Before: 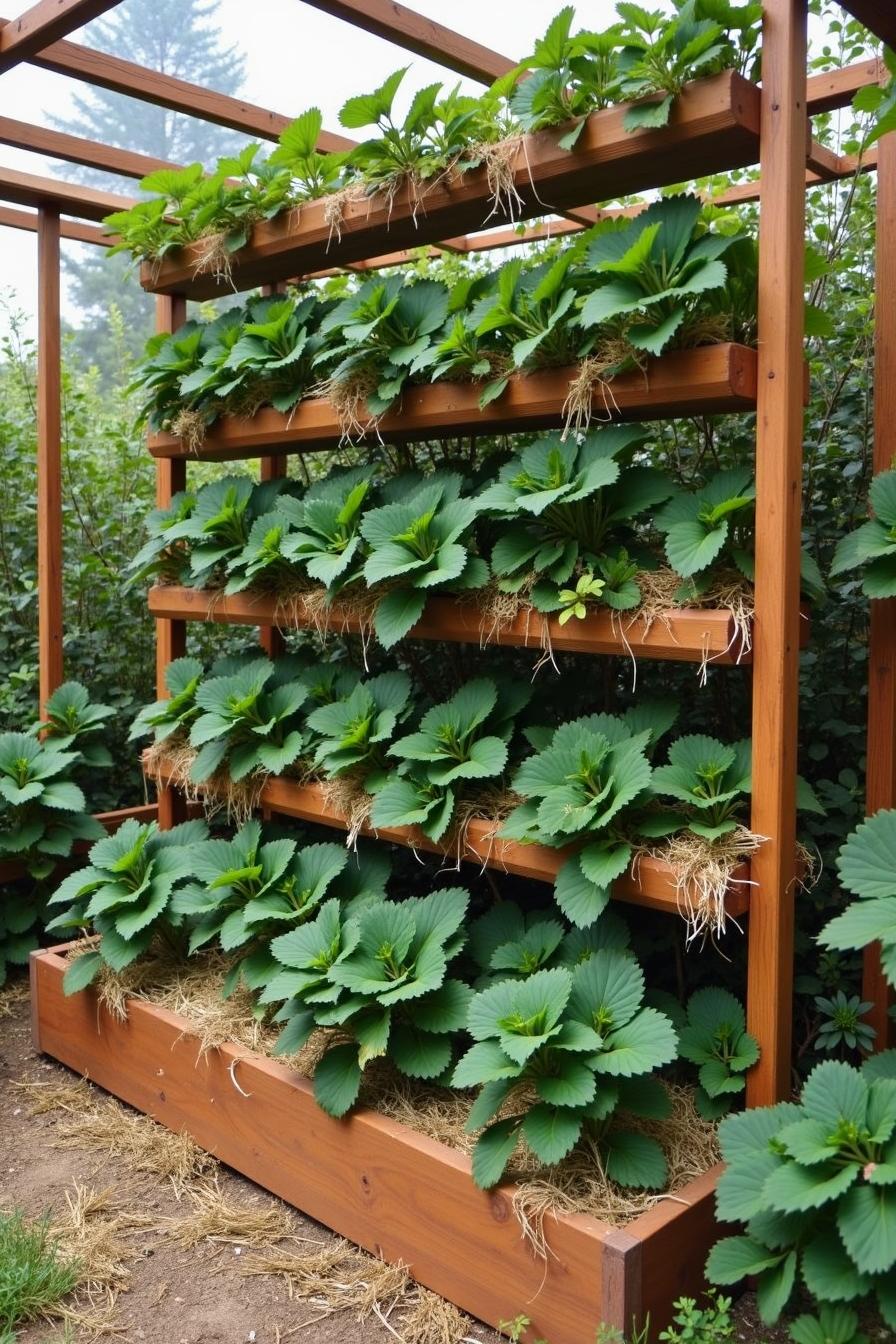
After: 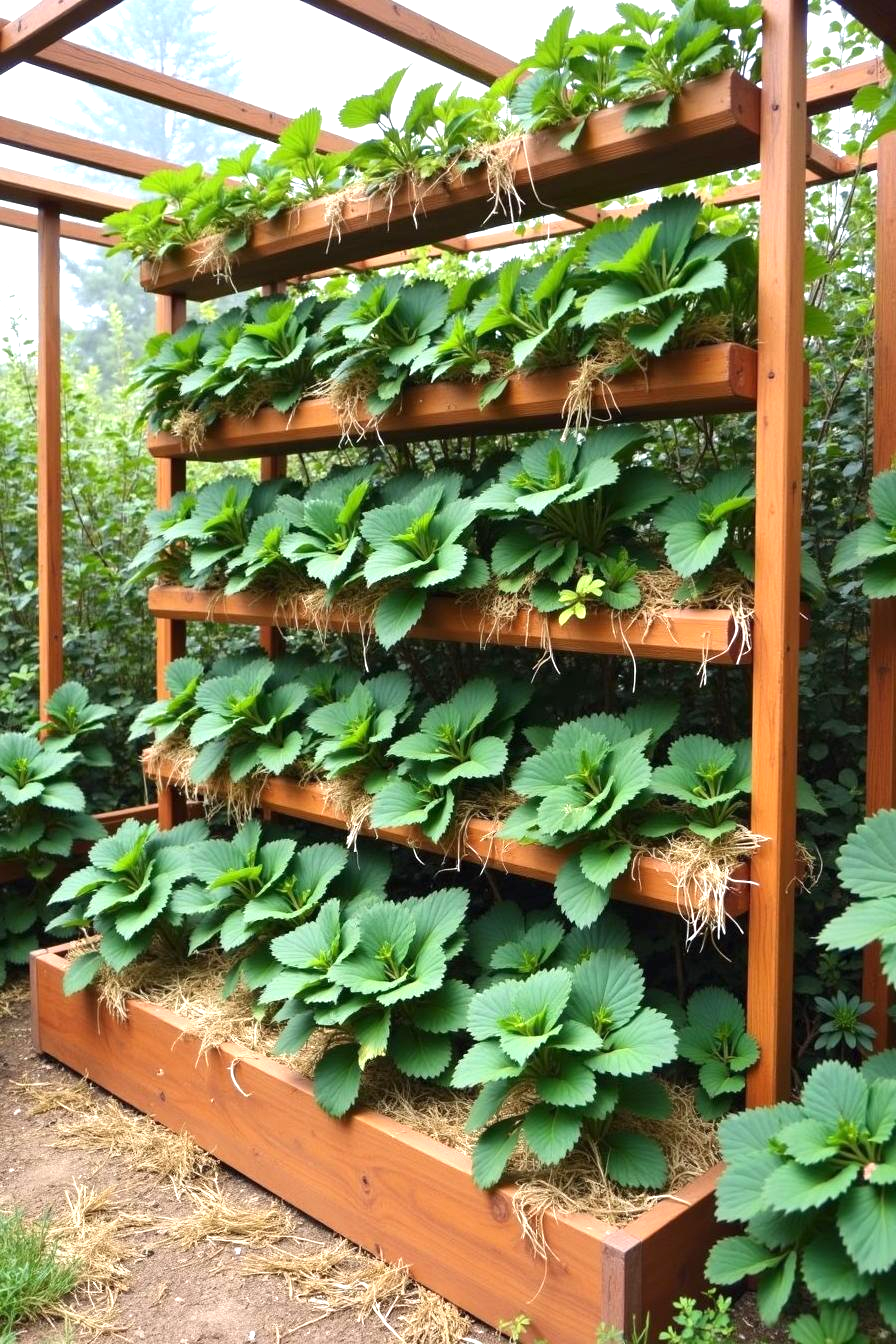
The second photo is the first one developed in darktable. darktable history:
exposure: exposure 0.777 EV, compensate exposure bias true, compensate highlight preservation false
